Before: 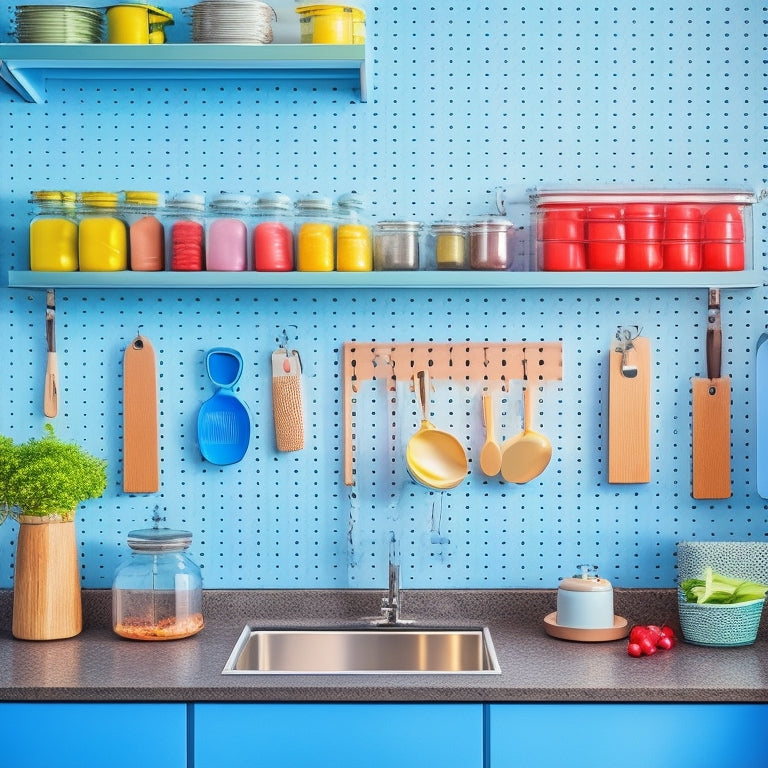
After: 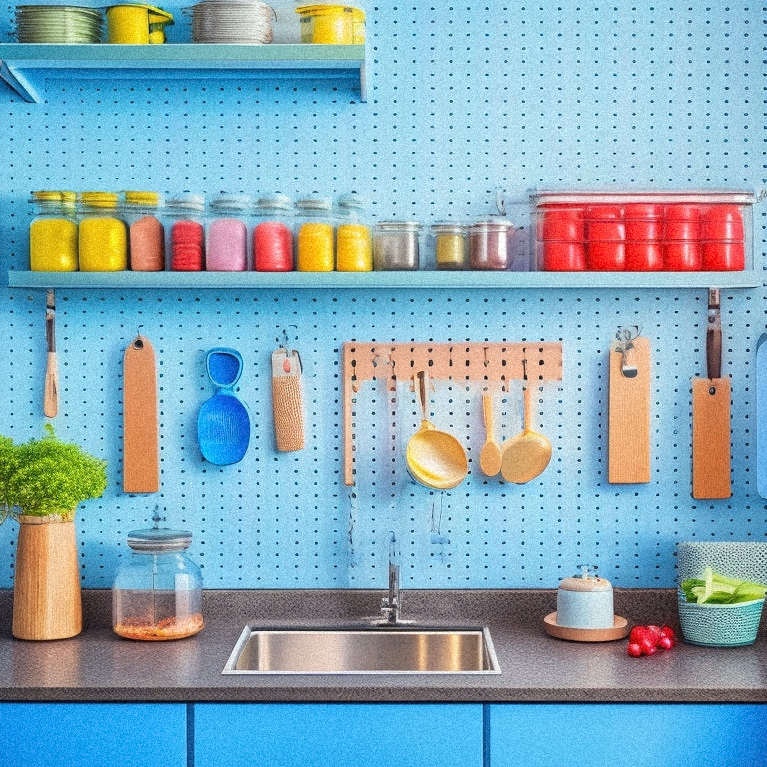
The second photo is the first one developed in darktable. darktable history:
tone equalizer: on, module defaults
grain: strength 35%, mid-tones bias 0%
